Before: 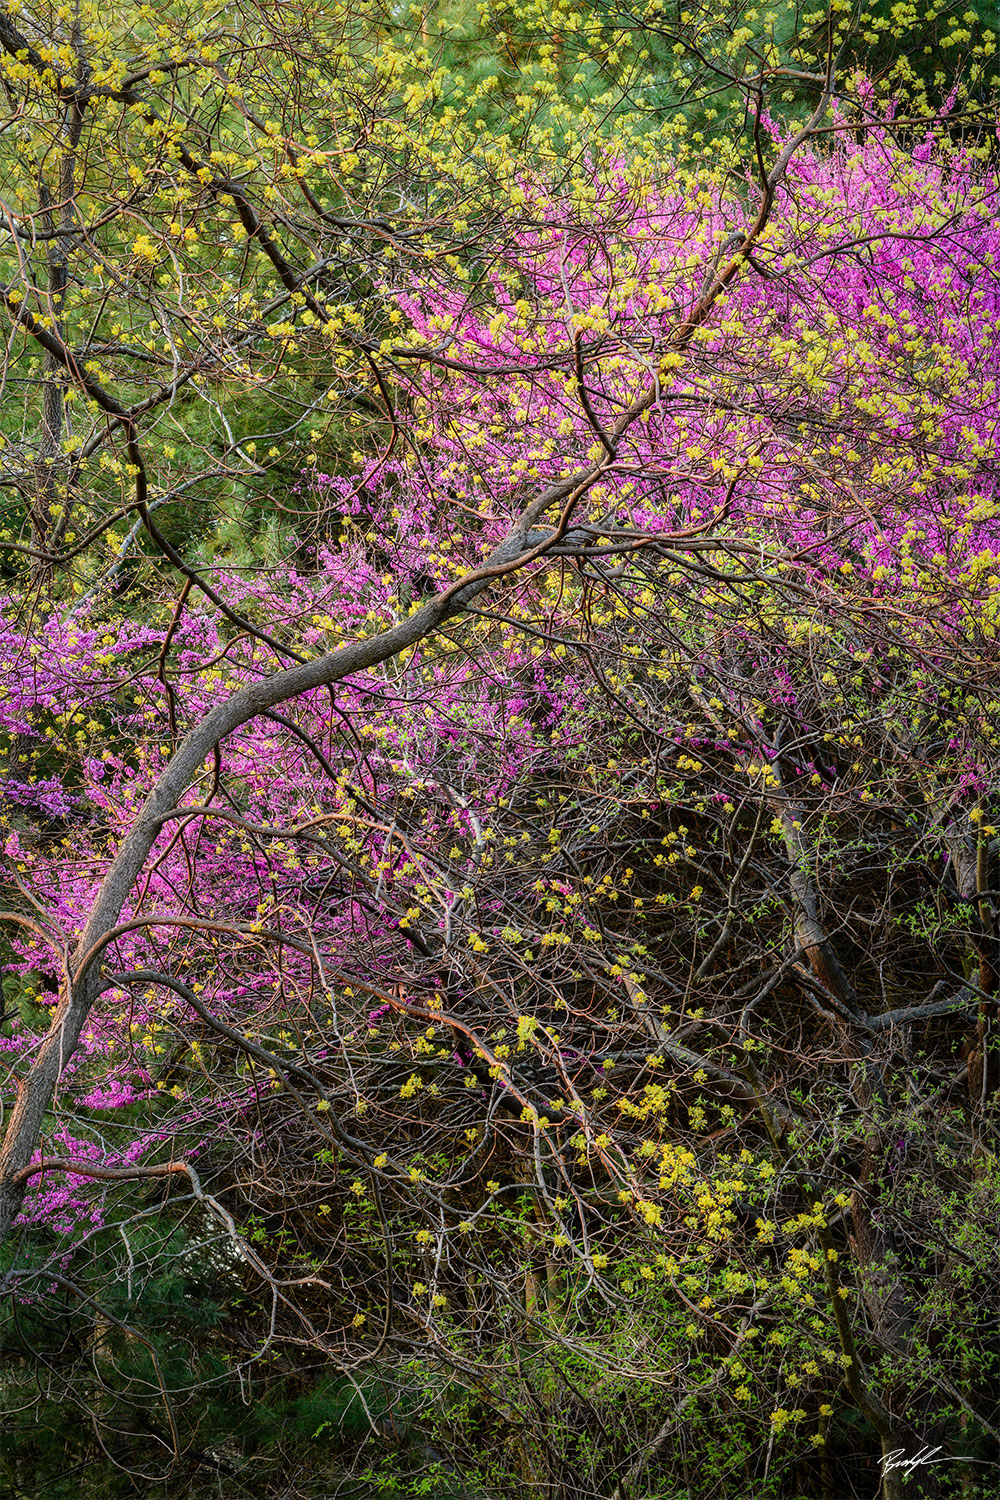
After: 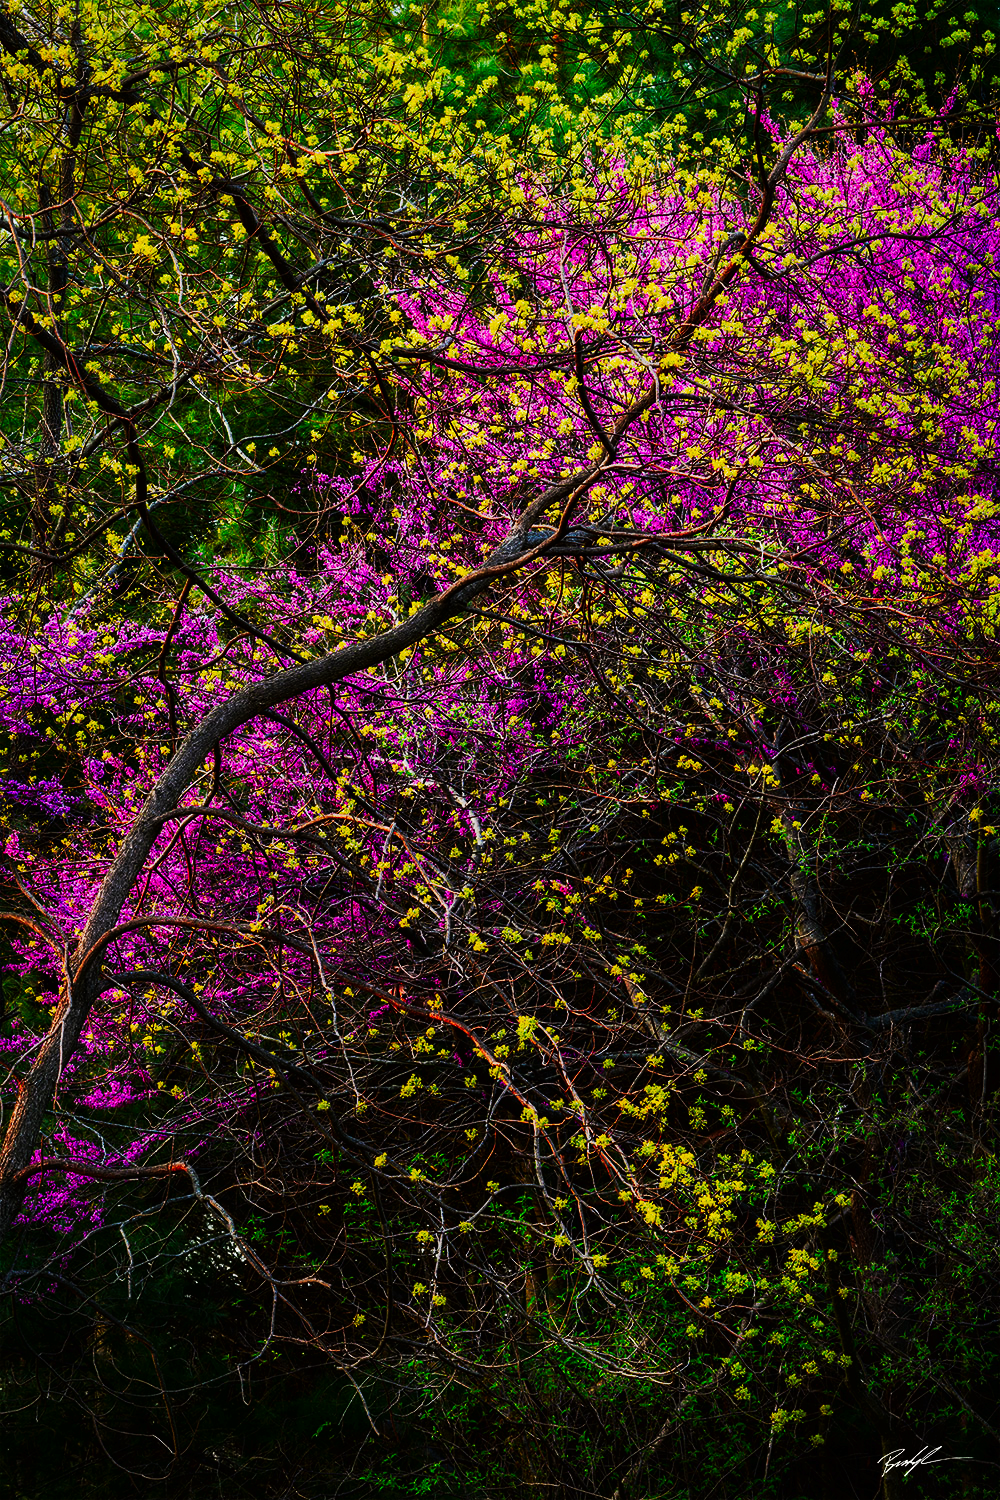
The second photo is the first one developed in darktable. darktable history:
contrast brightness saturation: brightness -0.252, saturation 0.202
tone curve: curves: ch0 [(0, 0) (0.003, 0.006) (0.011, 0.006) (0.025, 0.008) (0.044, 0.014) (0.069, 0.02) (0.1, 0.025) (0.136, 0.037) (0.177, 0.053) (0.224, 0.086) (0.277, 0.13) (0.335, 0.189) (0.399, 0.253) (0.468, 0.375) (0.543, 0.521) (0.623, 0.671) (0.709, 0.789) (0.801, 0.841) (0.898, 0.889) (1, 1)], preserve colors none
